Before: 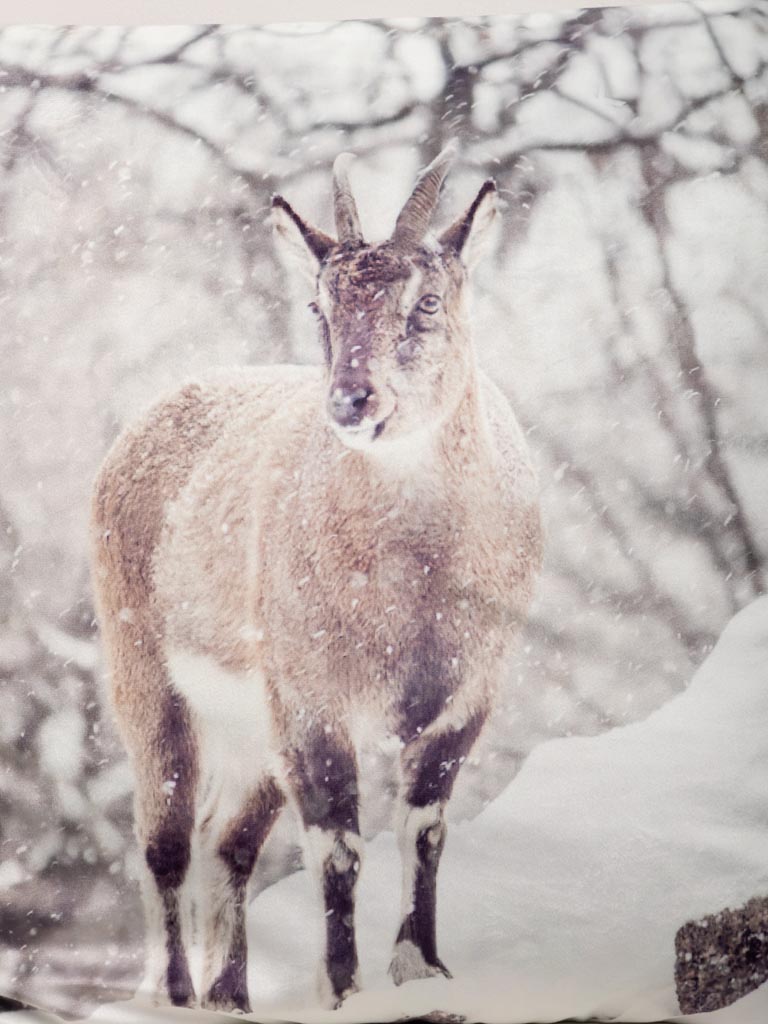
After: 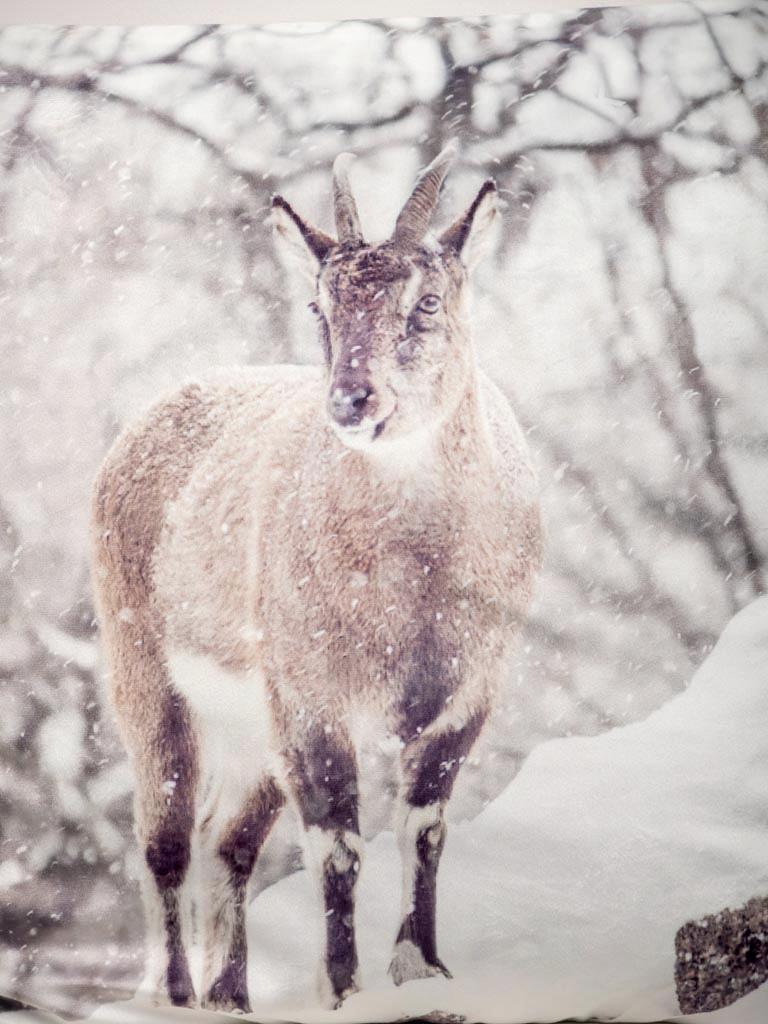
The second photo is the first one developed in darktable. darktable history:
local contrast: on, module defaults
vignetting: fall-off start 99.74%, saturation -0.028
